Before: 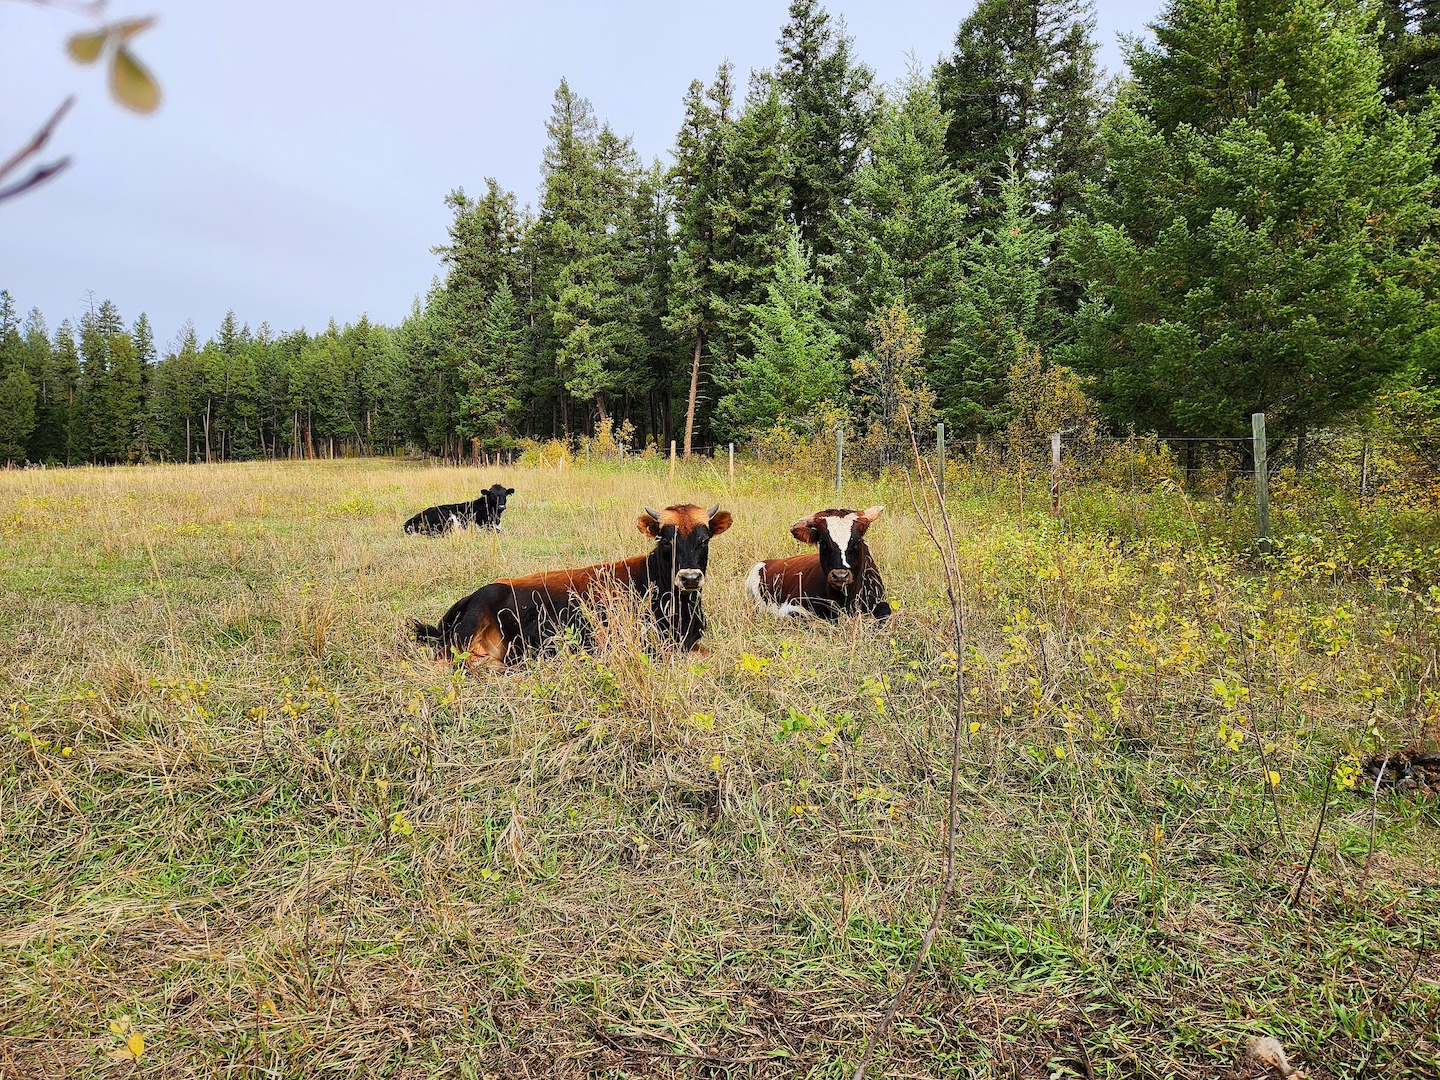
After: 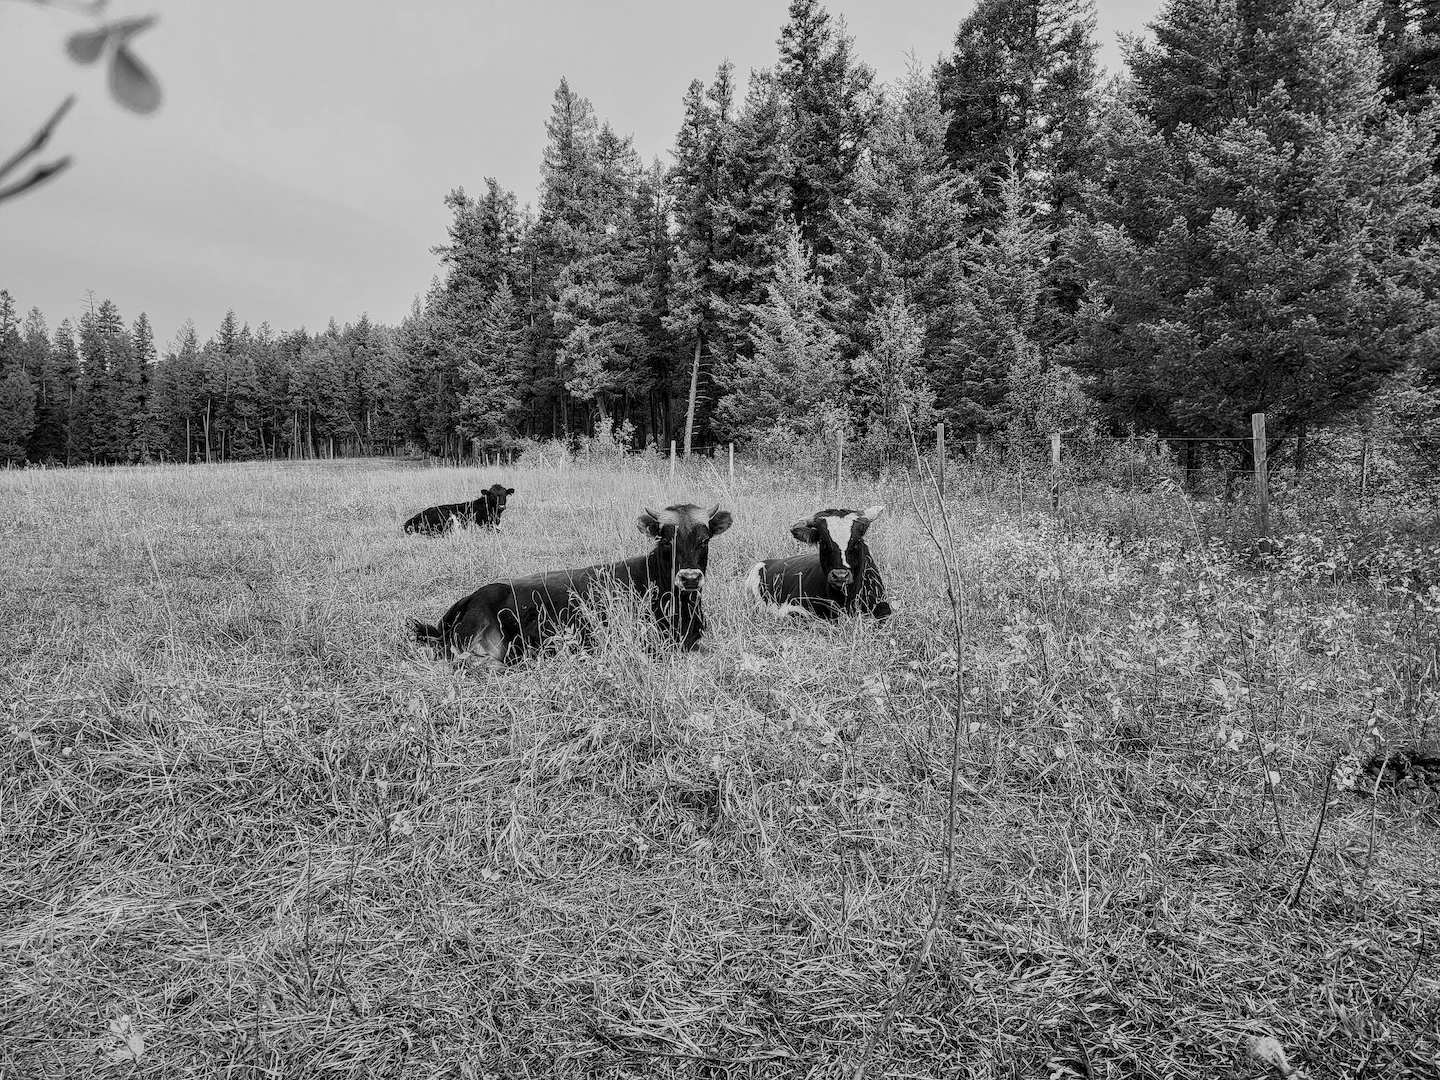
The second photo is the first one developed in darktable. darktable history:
monochrome: a -92.57, b 58.91
local contrast: on, module defaults
exposure: black level correction 0.002, exposure -0.1 EV, compensate highlight preservation false
